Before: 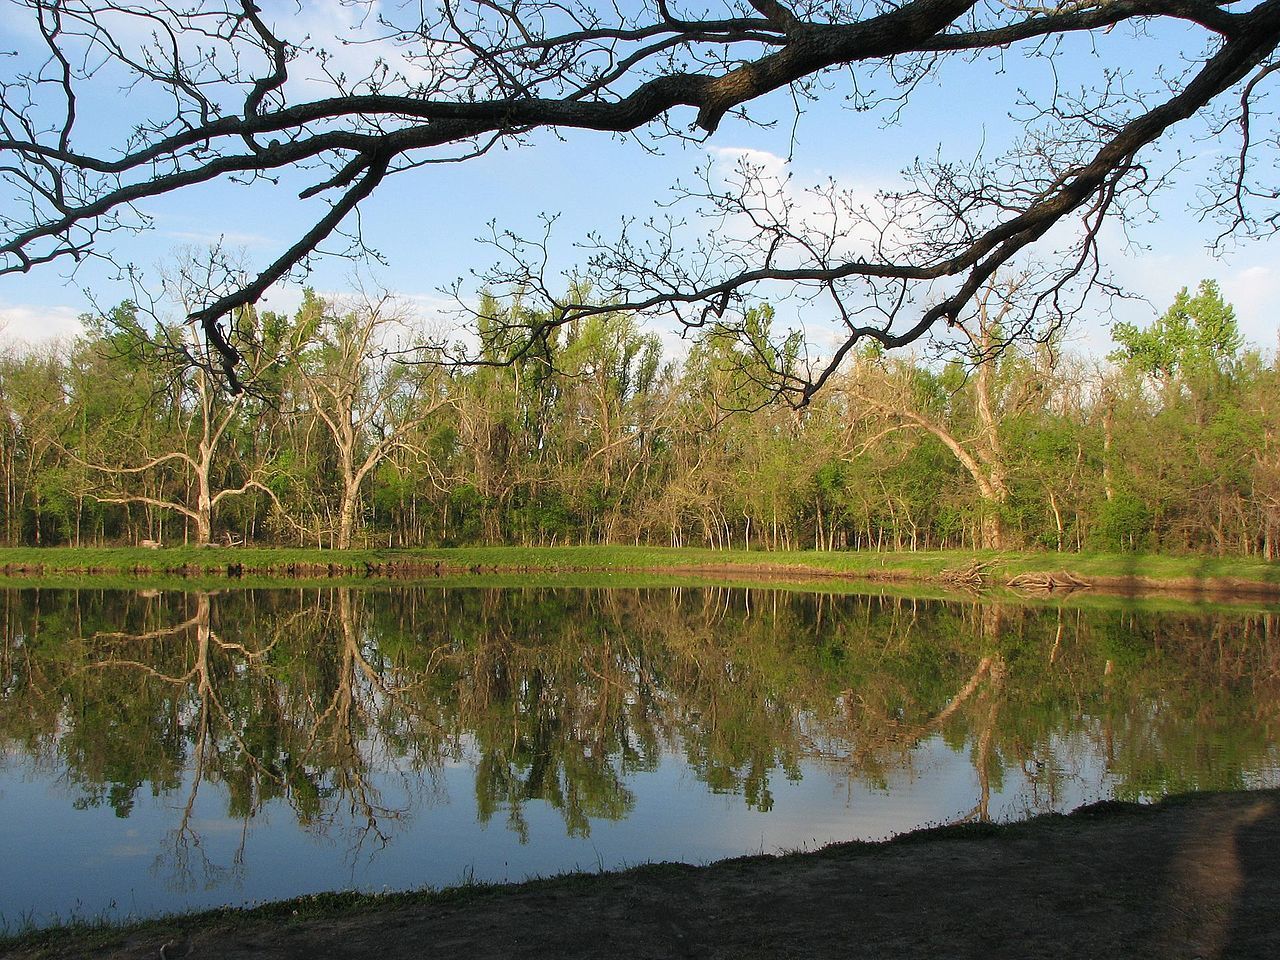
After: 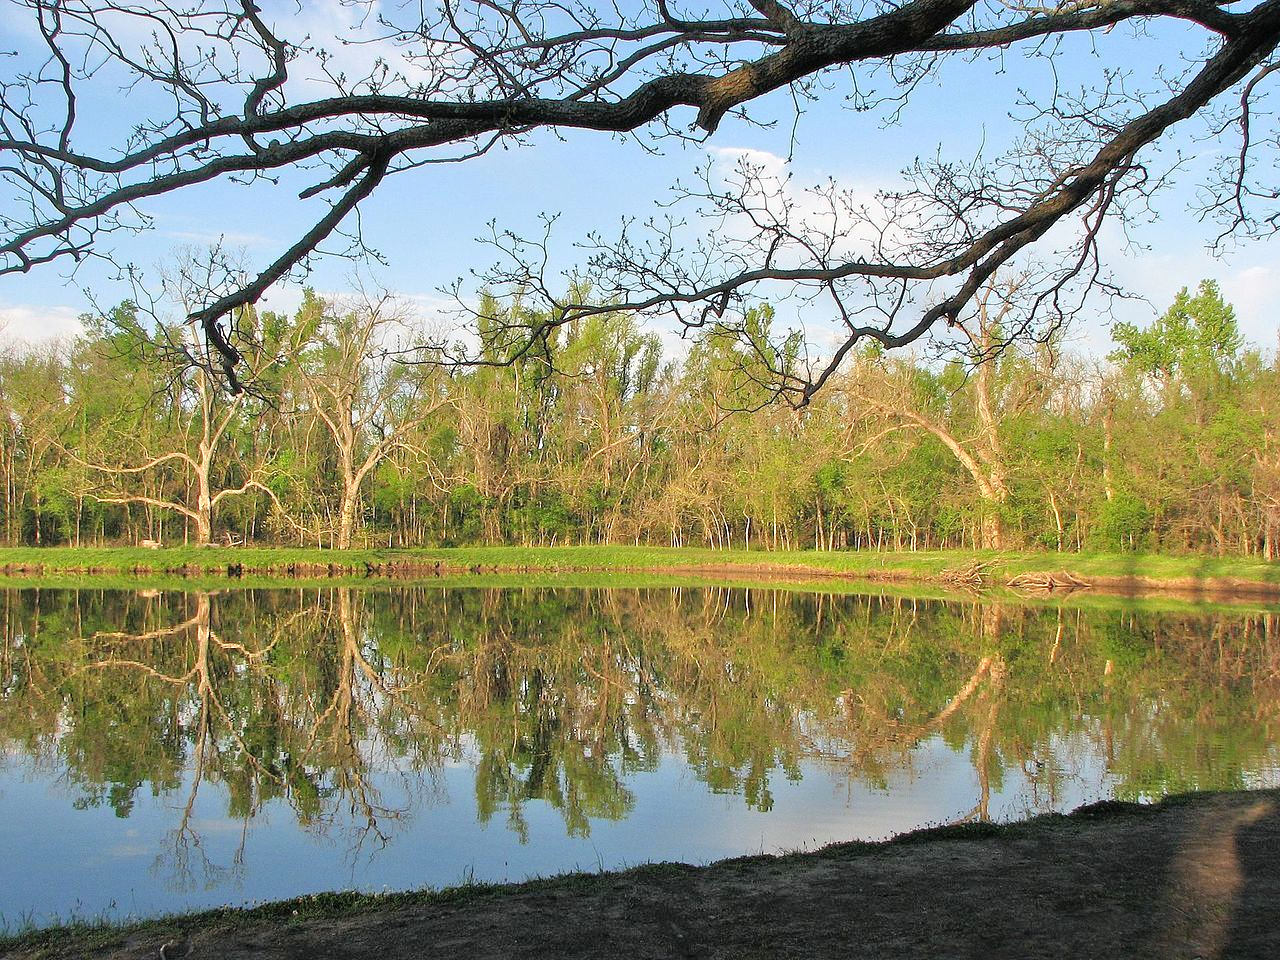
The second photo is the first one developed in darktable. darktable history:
tone equalizer: -7 EV 0.165 EV, -6 EV 0.577 EV, -5 EV 1.19 EV, -4 EV 1.35 EV, -3 EV 1.18 EV, -2 EV 0.6 EV, -1 EV 0.166 EV, mask exposure compensation -0.515 EV
